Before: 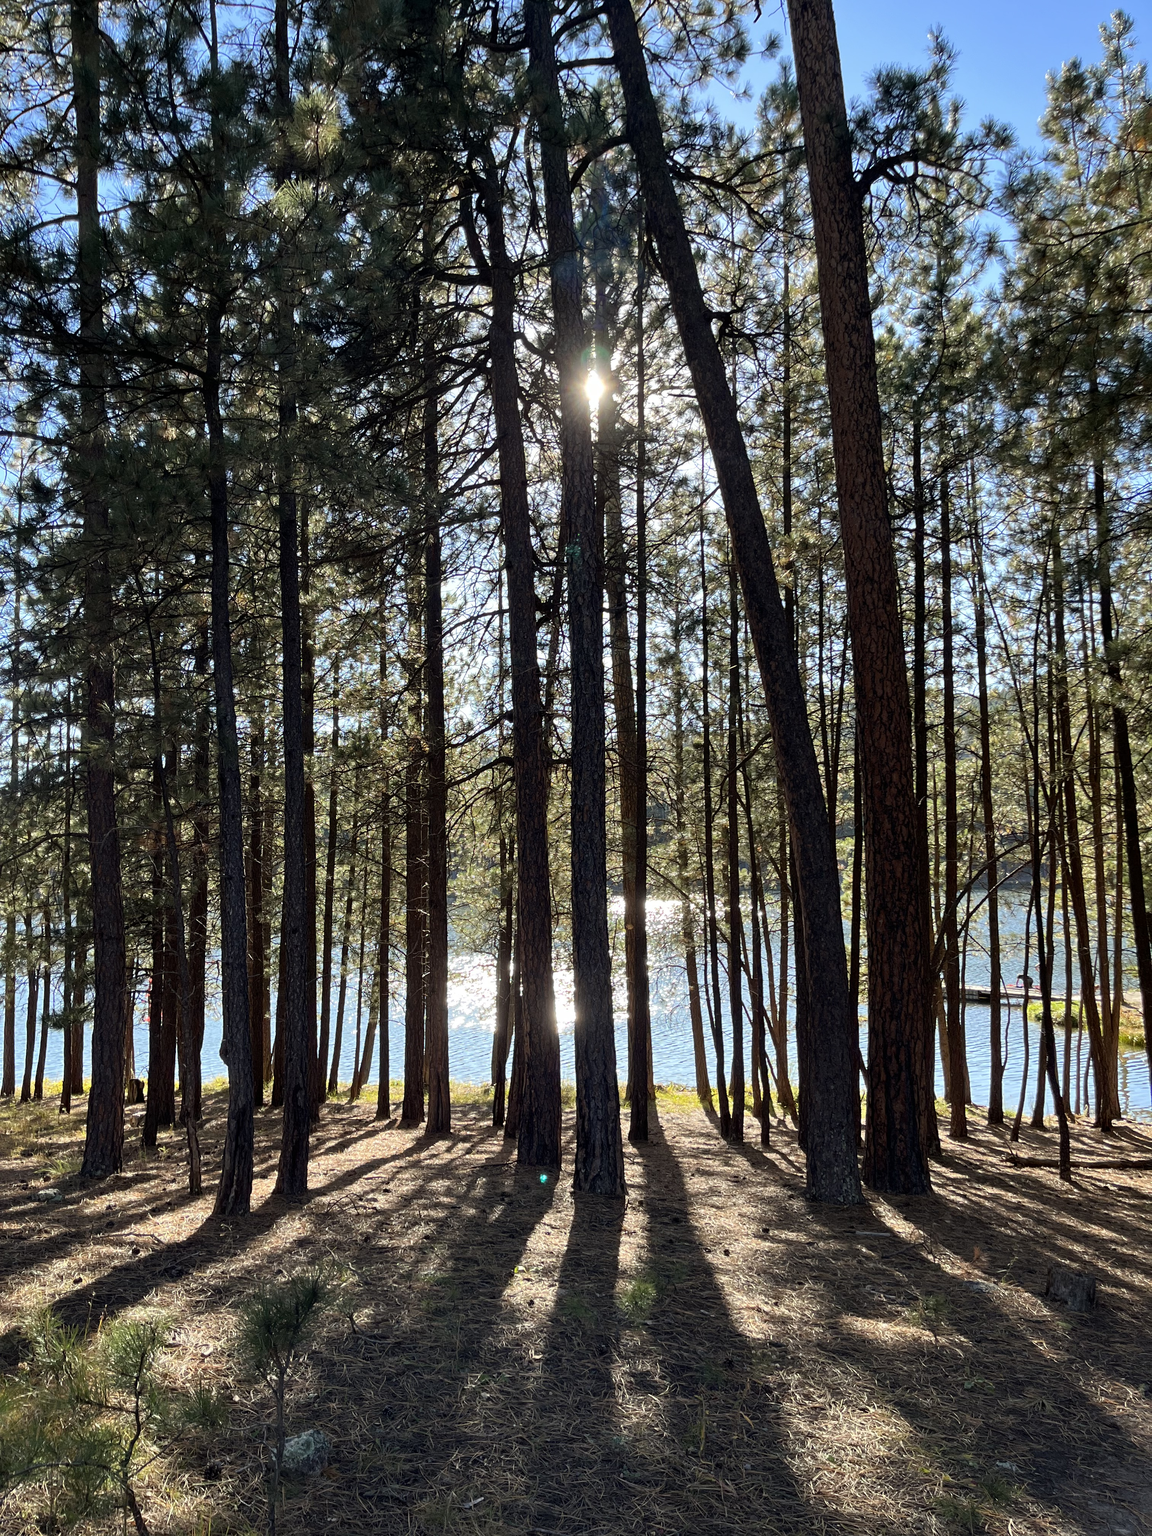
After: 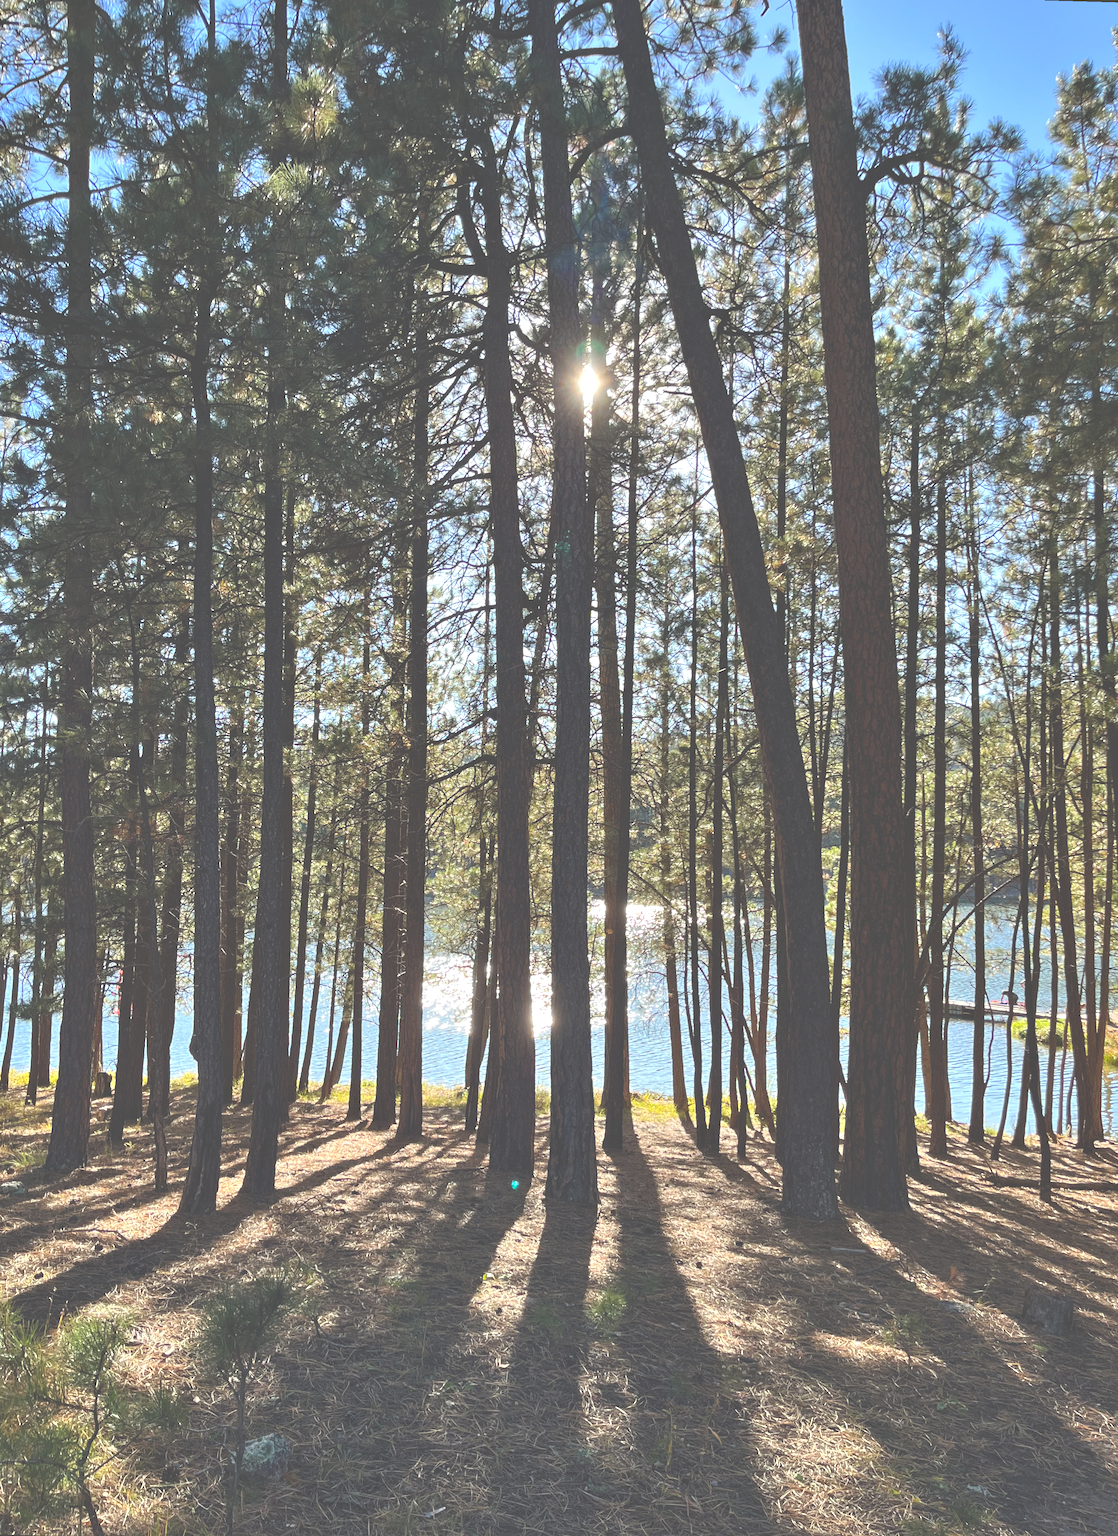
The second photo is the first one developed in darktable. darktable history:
exposure: black level correction -0.041, exposure 0.064 EV, compensate highlight preservation false
tone equalizer: -8 EV 1 EV, -7 EV 1 EV, -6 EV 1 EV, -5 EV 1 EV, -4 EV 1 EV, -3 EV 0.75 EV, -2 EV 0.5 EV, -1 EV 0.25 EV
rotate and perspective: rotation 1.57°, crop left 0.018, crop right 0.982, crop top 0.039, crop bottom 0.961
